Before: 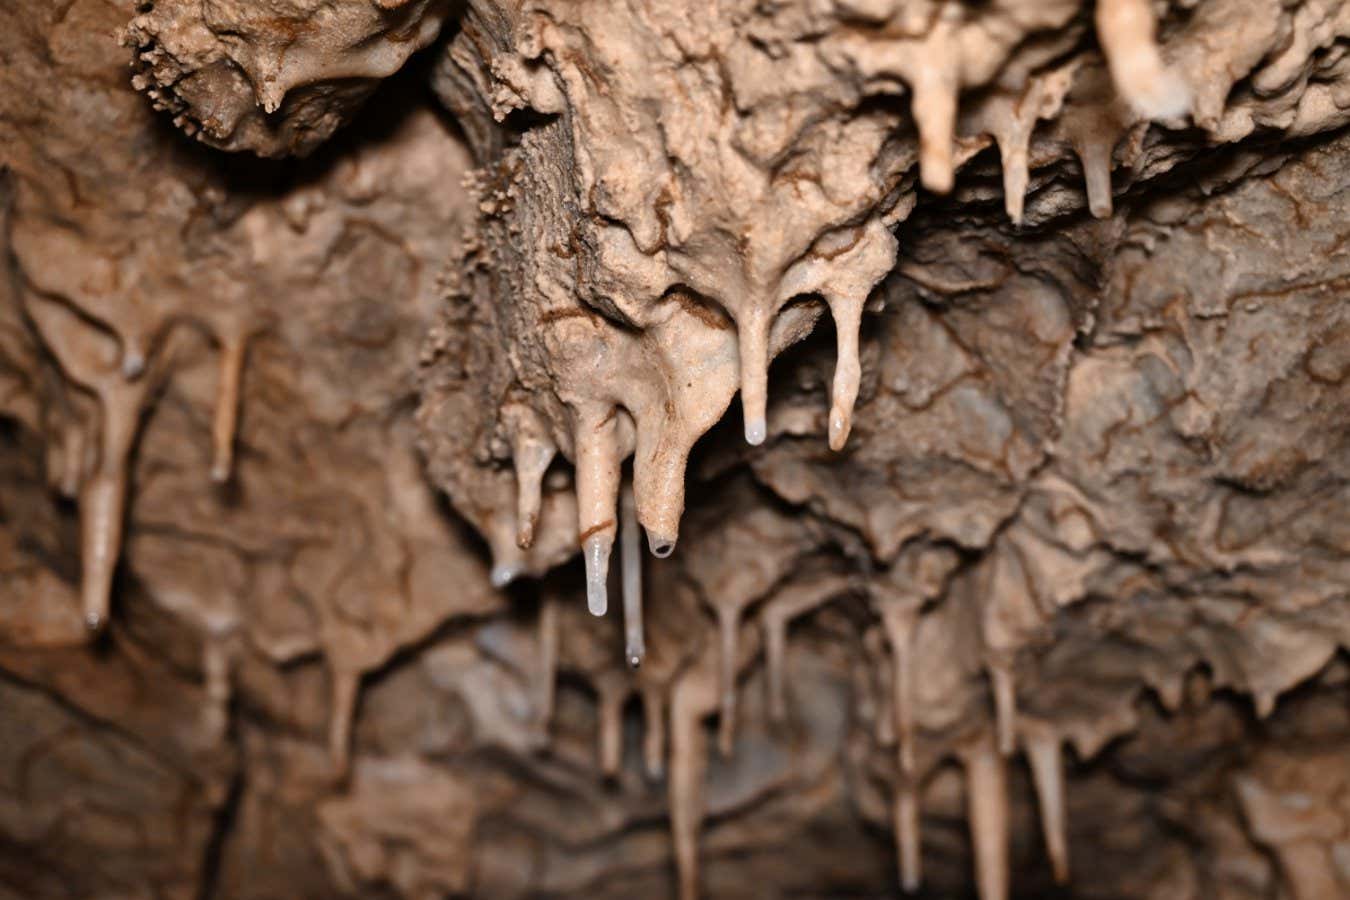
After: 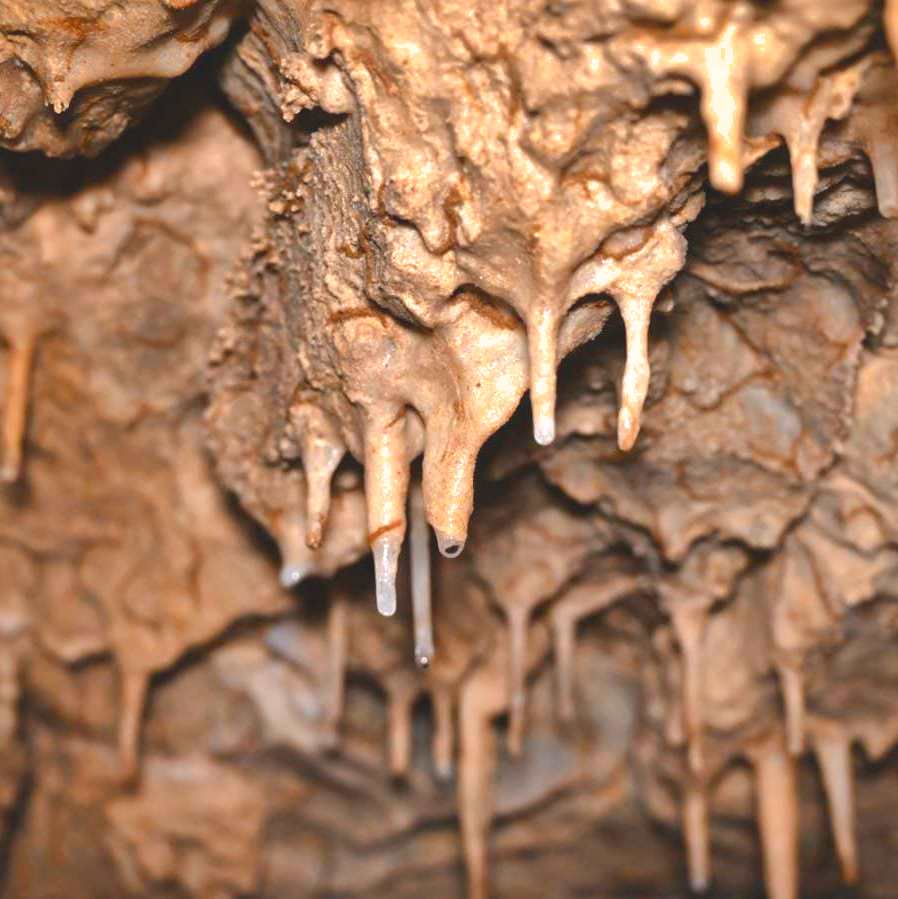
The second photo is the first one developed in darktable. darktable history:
exposure: exposure 1.059 EV, compensate highlight preservation false
crop and rotate: left 15.64%, right 17.79%
contrast brightness saturation: contrast -0.203, saturation 0.187
shadows and highlights: shadows 39.34, highlights -60.06
